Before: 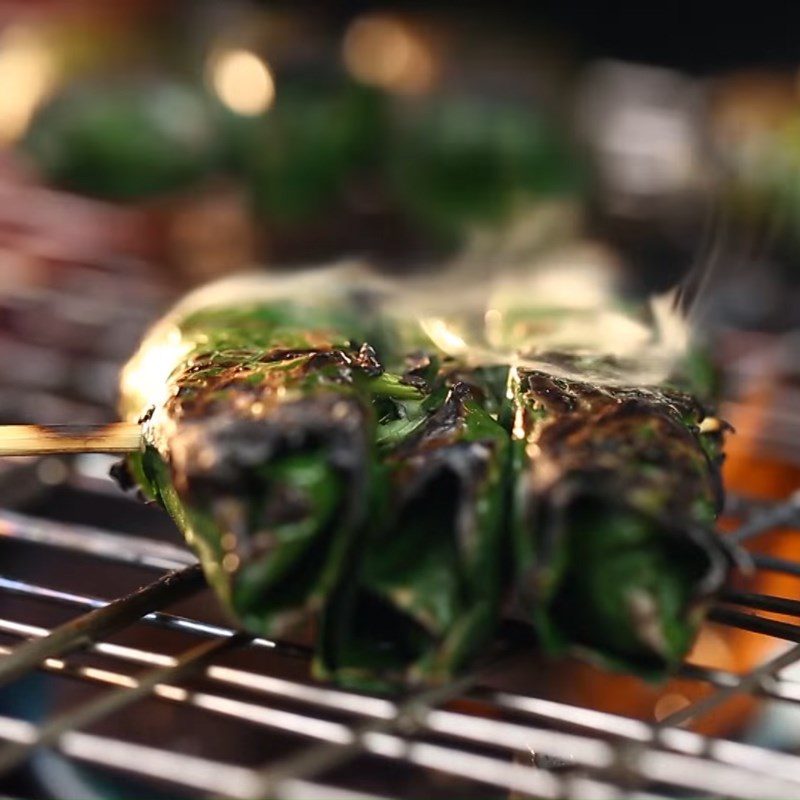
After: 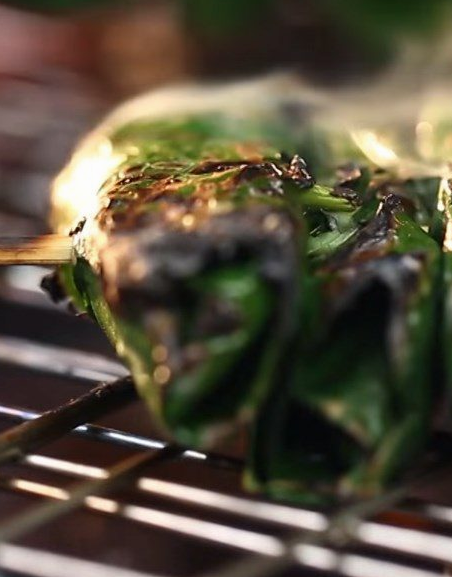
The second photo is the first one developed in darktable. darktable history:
exposure: exposure -0.04 EV, compensate highlight preservation false
crop: left 8.687%, top 23.571%, right 34.803%, bottom 4.234%
tone equalizer: edges refinement/feathering 500, mask exposure compensation -1.57 EV, preserve details no
